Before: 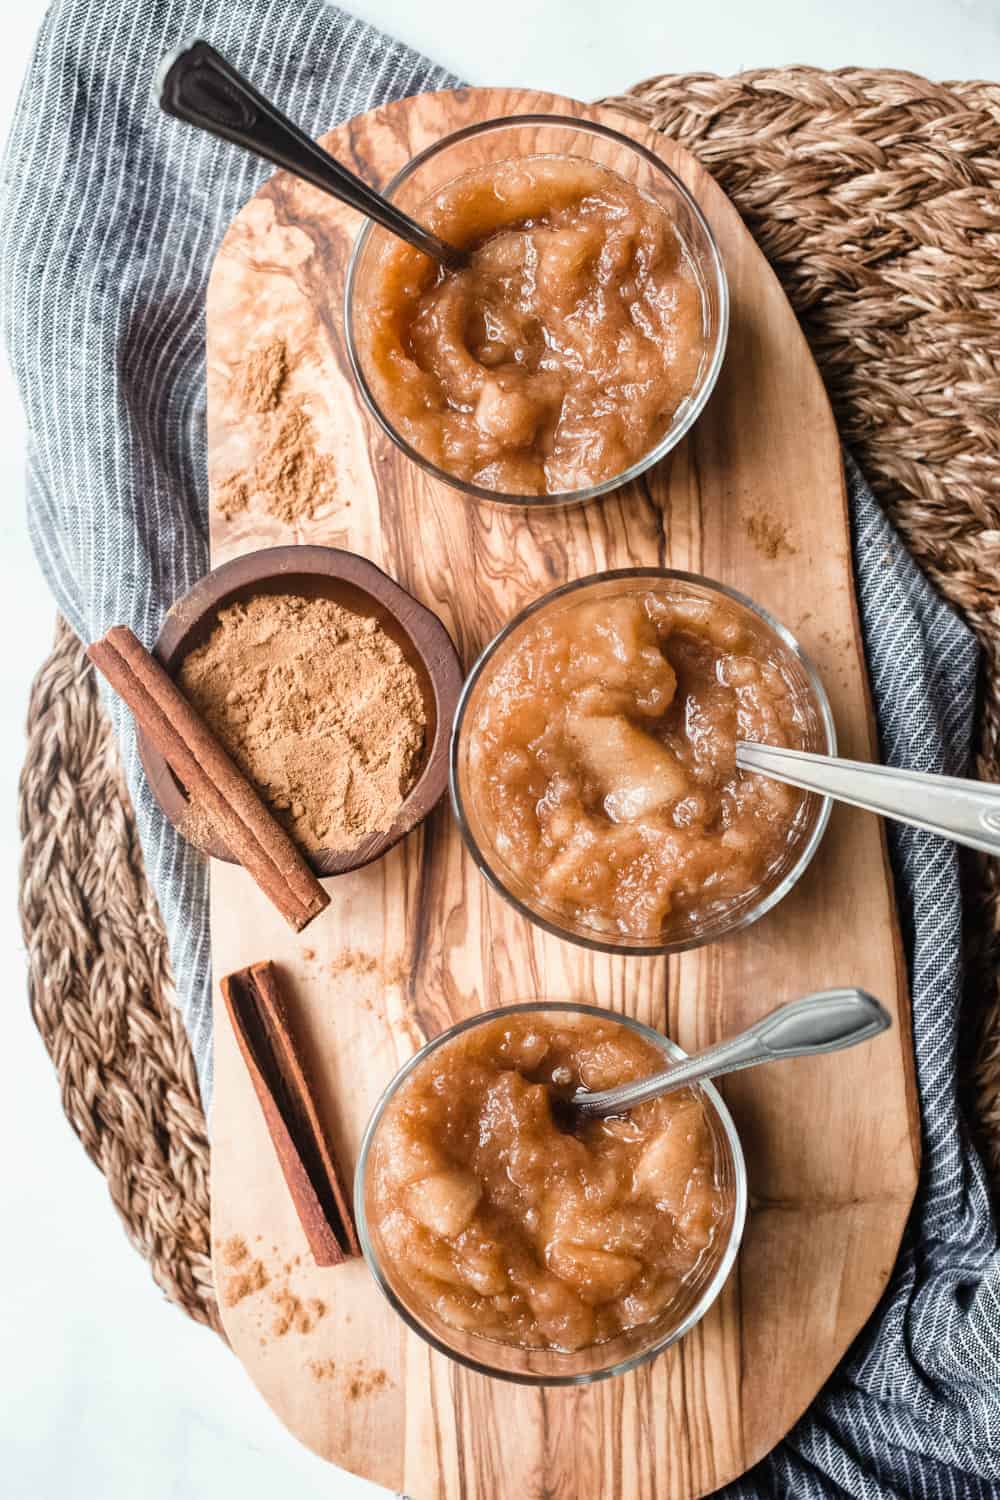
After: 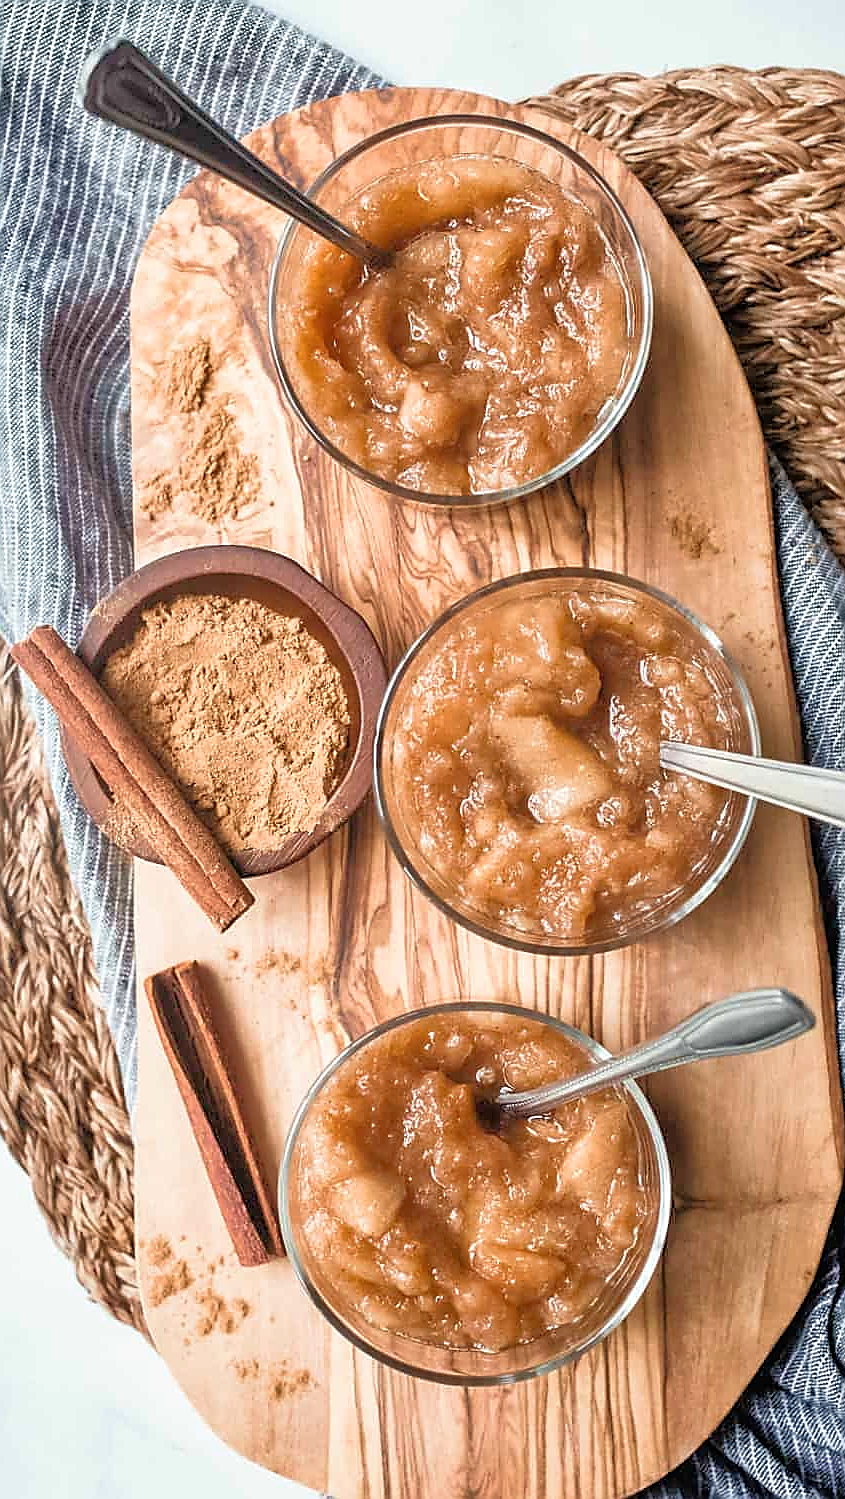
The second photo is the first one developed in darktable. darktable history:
crop: left 7.653%, right 7.844%
velvia: on, module defaults
color zones: curves: ch0 [(0.25, 0.5) (0.428, 0.473) (0.75, 0.5)]; ch1 [(0.243, 0.479) (0.398, 0.452) (0.75, 0.5)], mix 26.71%
tone equalizer: -7 EV 0.157 EV, -6 EV 0.592 EV, -5 EV 1.11 EV, -4 EV 1.32 EV, -3 EV 1.14 EV, -2 EV 0.6 EV, -1 EV 0.159 EV
sharpen: radius 1.355, amount 1.243, threshold 0.709
